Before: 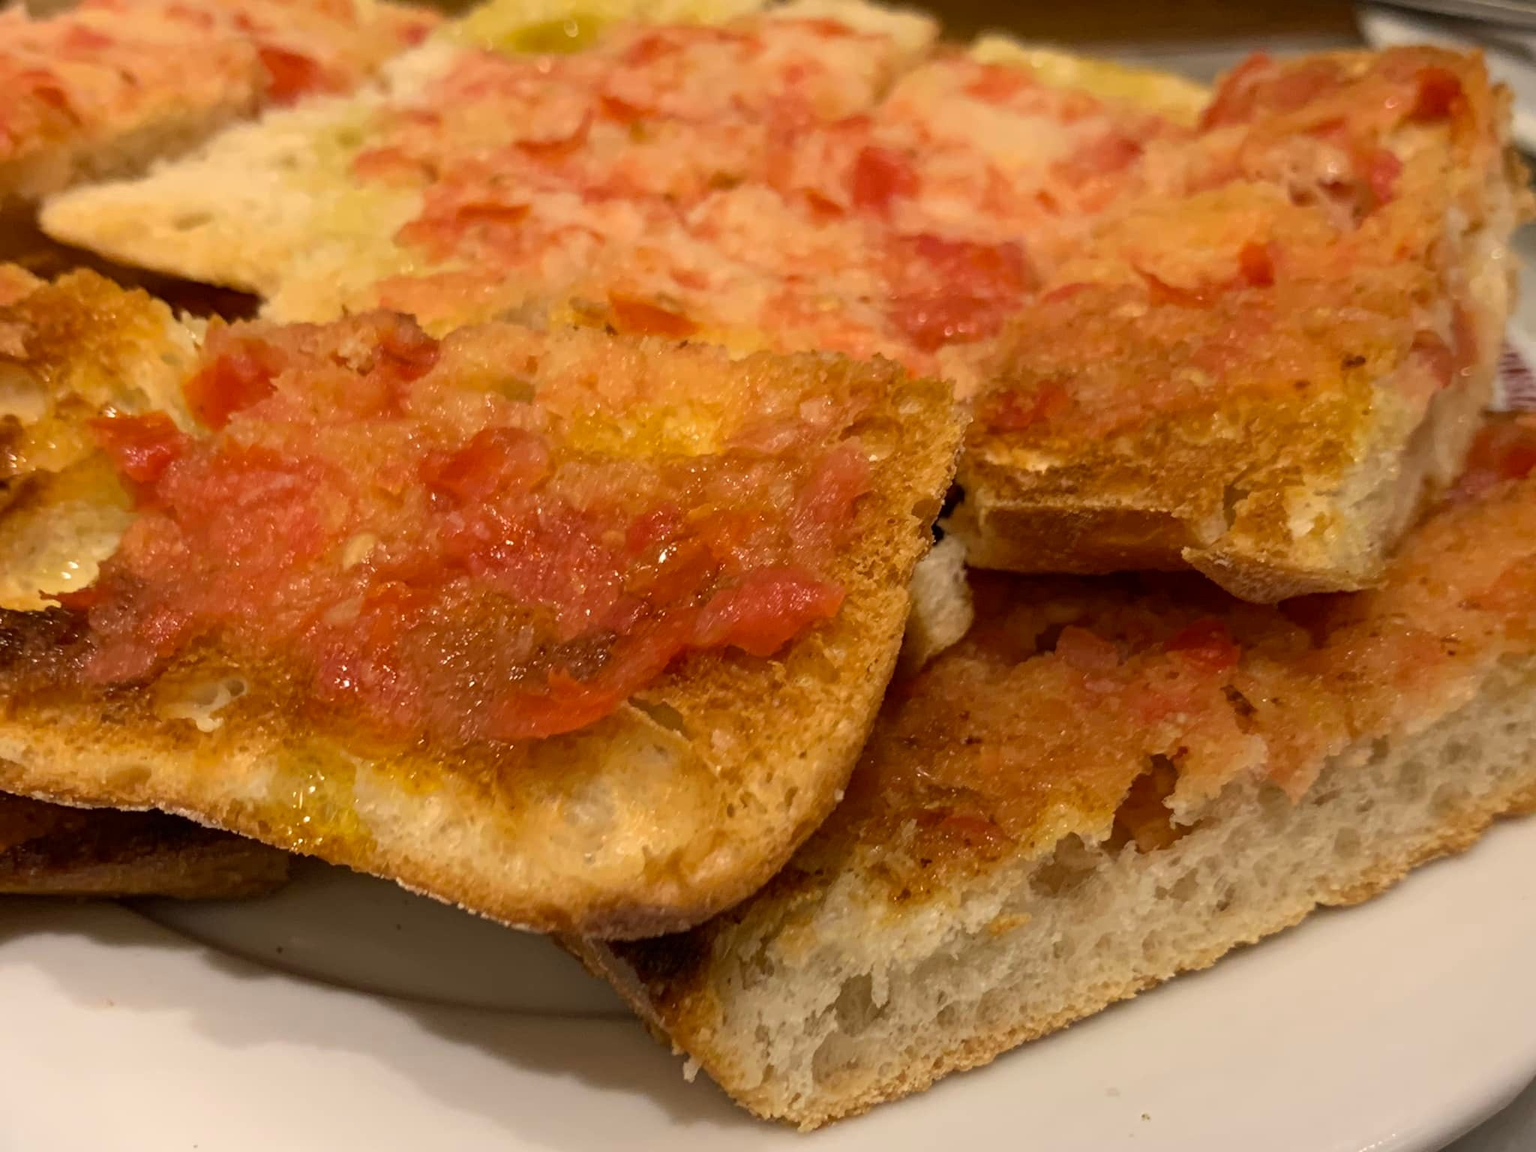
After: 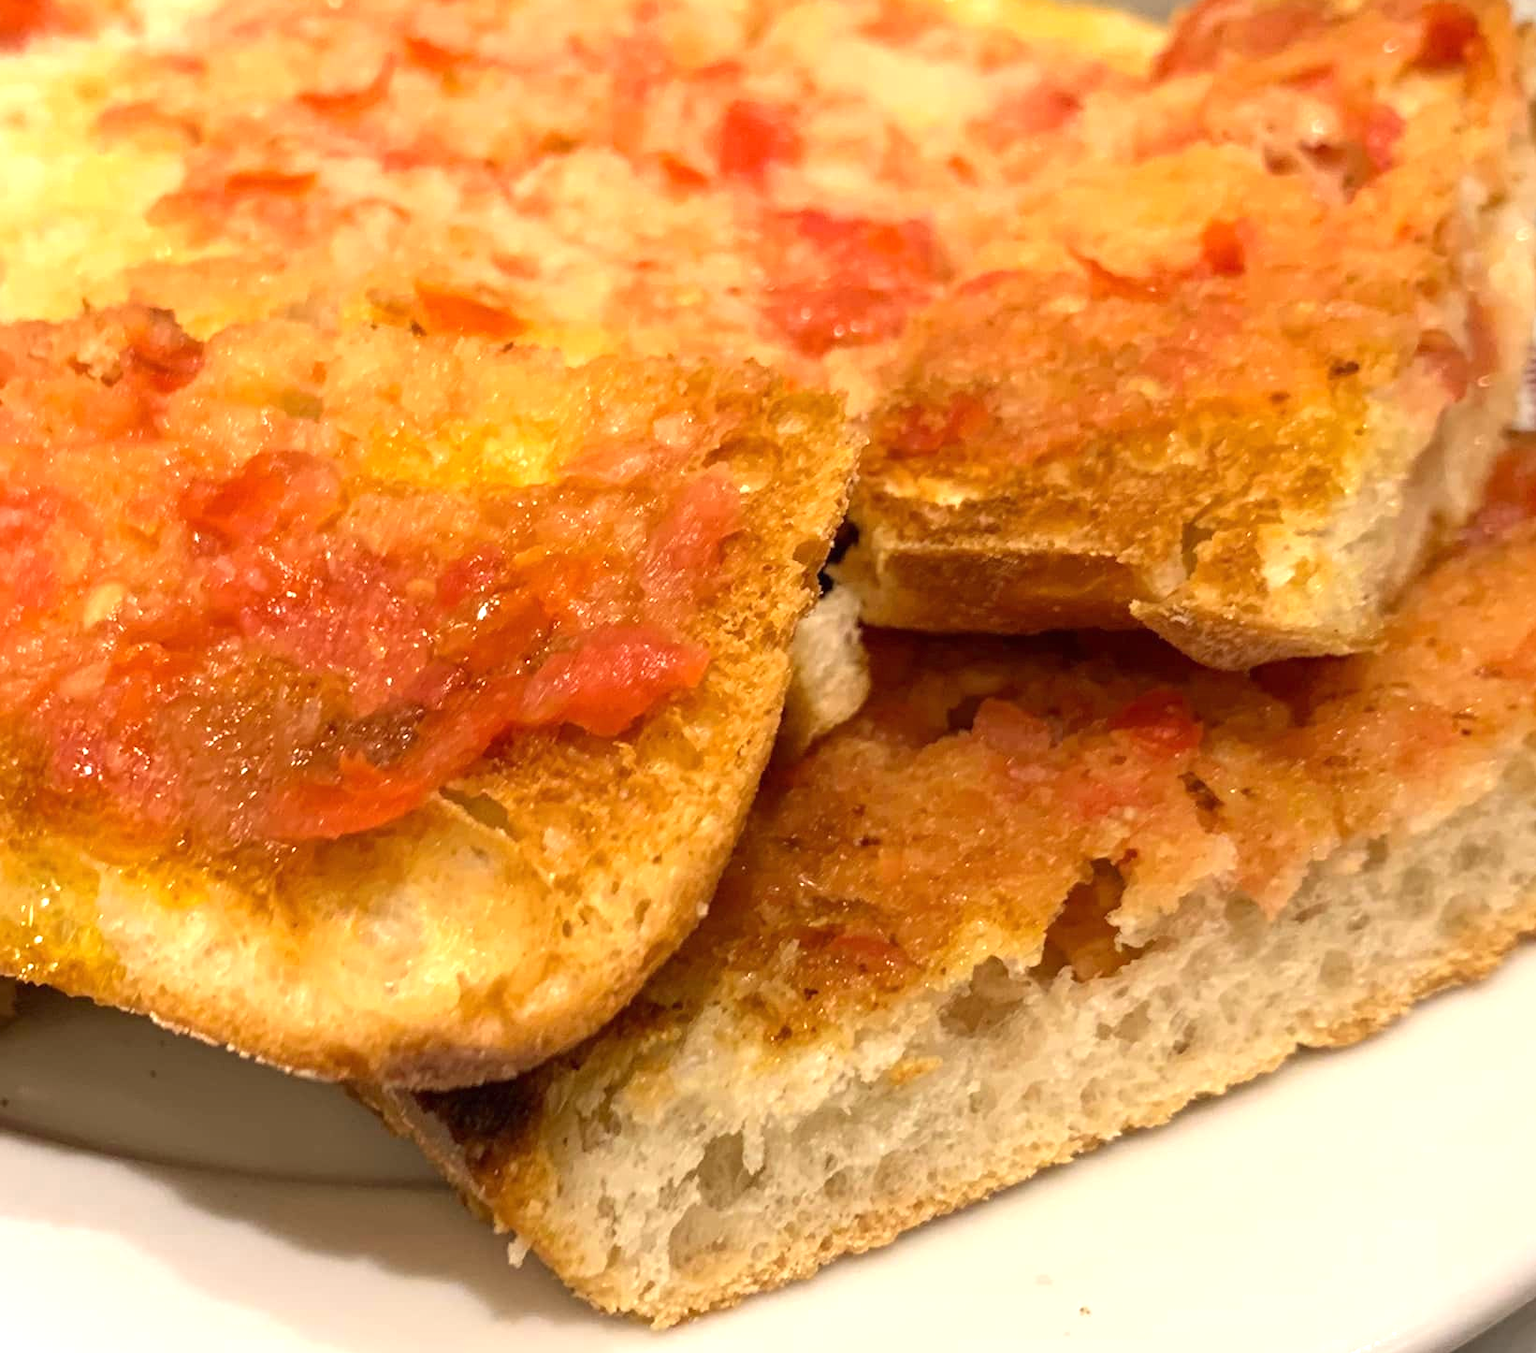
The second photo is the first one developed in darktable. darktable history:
exposure: black level correction 0, exposure 0.89 EV, compensate highlight preservation false
crop and rotate: left 17.974%, top 5.776%, right 1.813%
